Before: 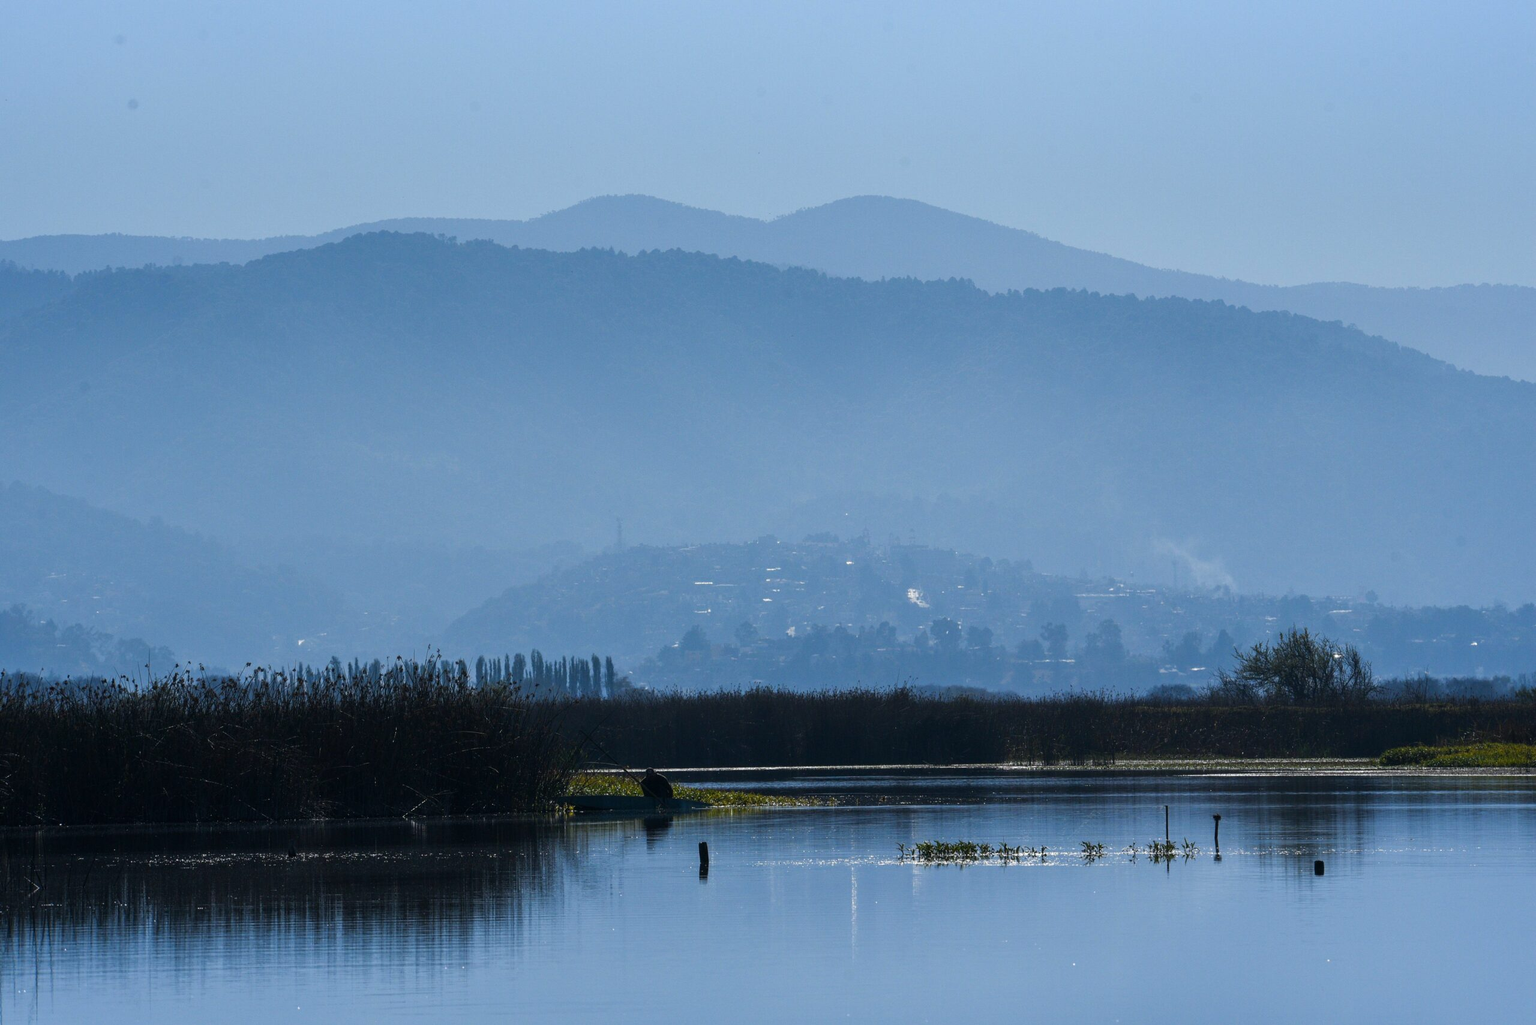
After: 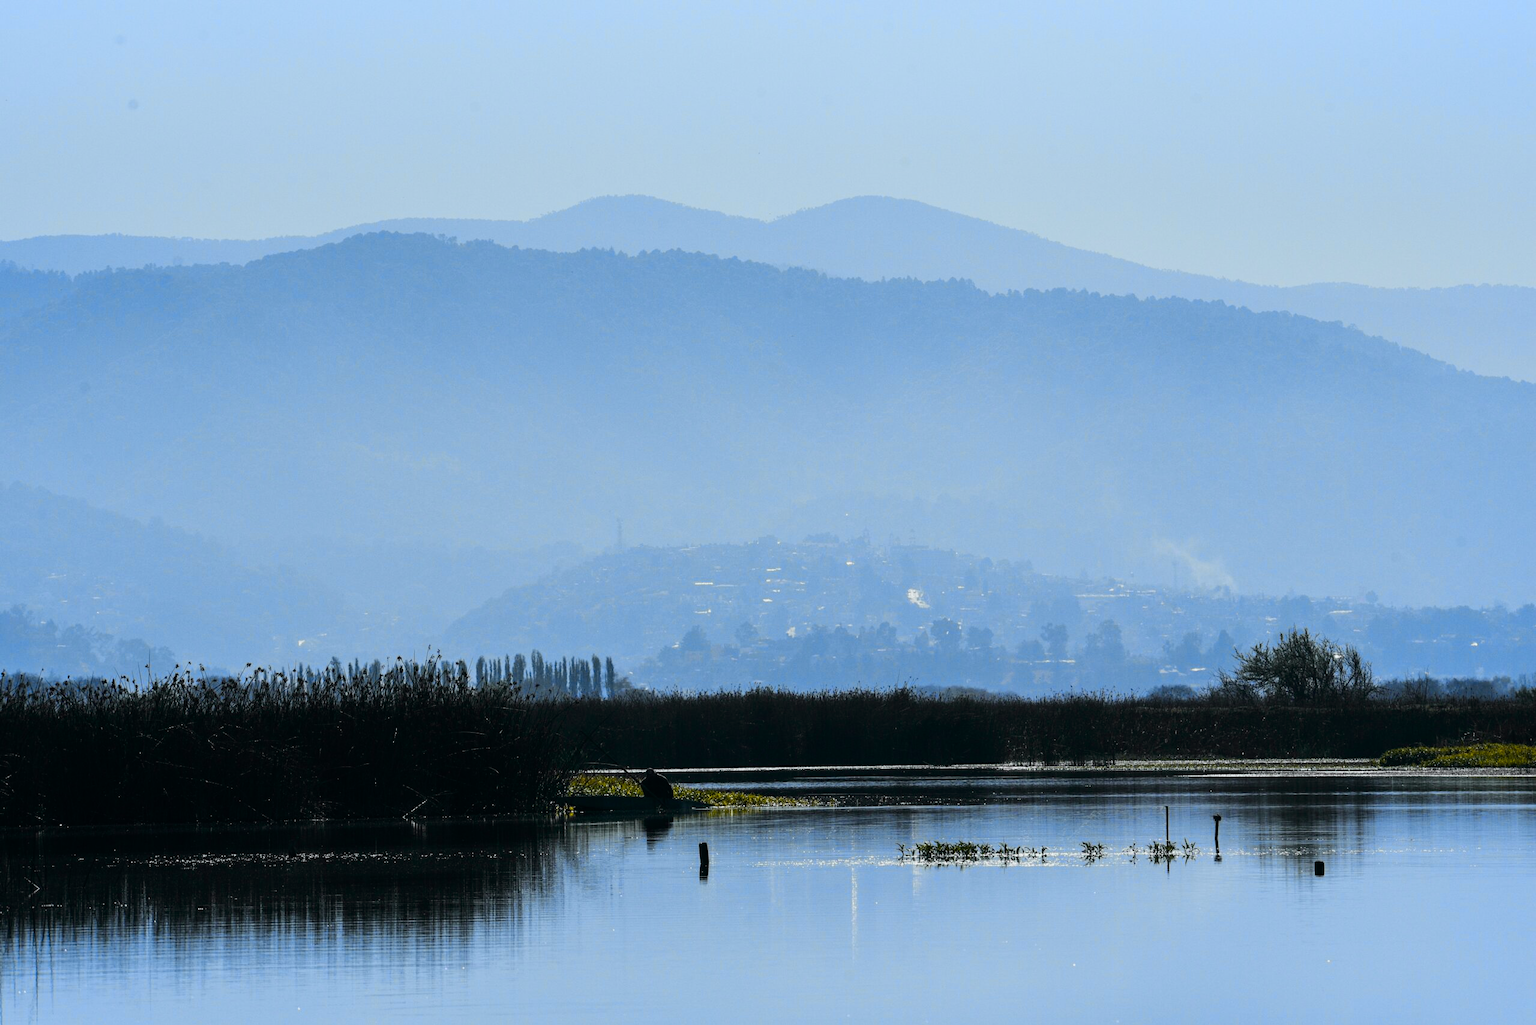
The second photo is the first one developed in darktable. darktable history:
tone curve: curves: ch0 [(0, 0) (0.11, 0.061) (0.256, 0.259) (0.398, 0.494) (0.498, 0.611) (0.65, 0.757) (0.835, 0.883) (1, 0.961)]; ch1 [(0, 0) (0.346, 0.307) (0.408, 0.369) (0.453, 0.457) (0.482, 0.479) (0.502, 0.498) (0.521, 0.51) (0.553, 0.554) (0.618, 0.65) (0.693, 0.727) (1, 1)]; ch2 [(0, 0) (0.366, 0.337) (0.434, 0.46) (0.485, 0.494) (0.5, 0.494) (0.511, 0.508) (0.537, 0.55) (0.579, 0.599) (0.621, 0.693) (1, 1)], color space Lab, independent channels, preserve colors none
